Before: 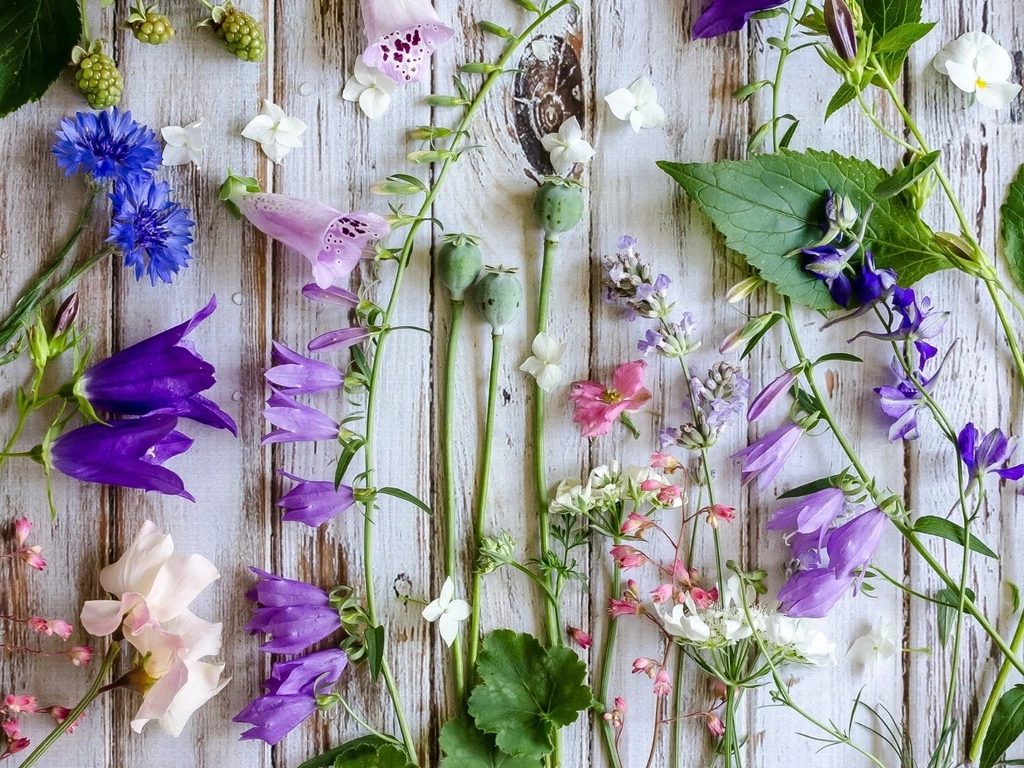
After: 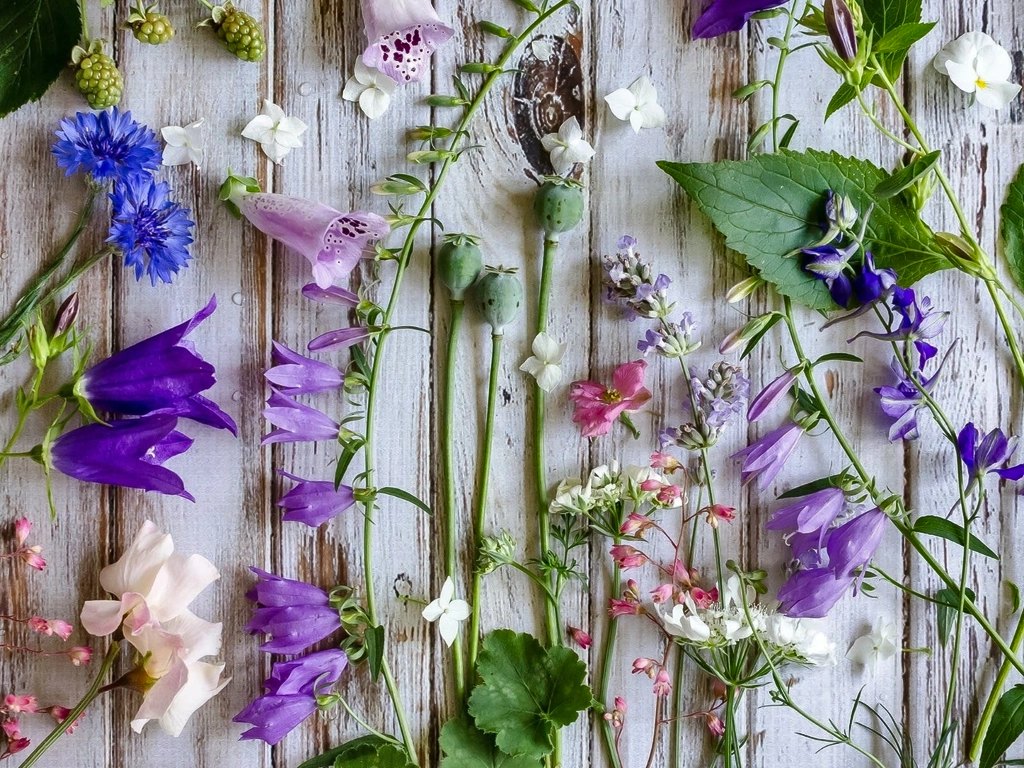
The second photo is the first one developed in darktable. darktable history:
shadows and highlights: shadows 24.5, highlights -78.15, soften with gaussian
tone curve: color space Lab, linked channels, preserve colors none
